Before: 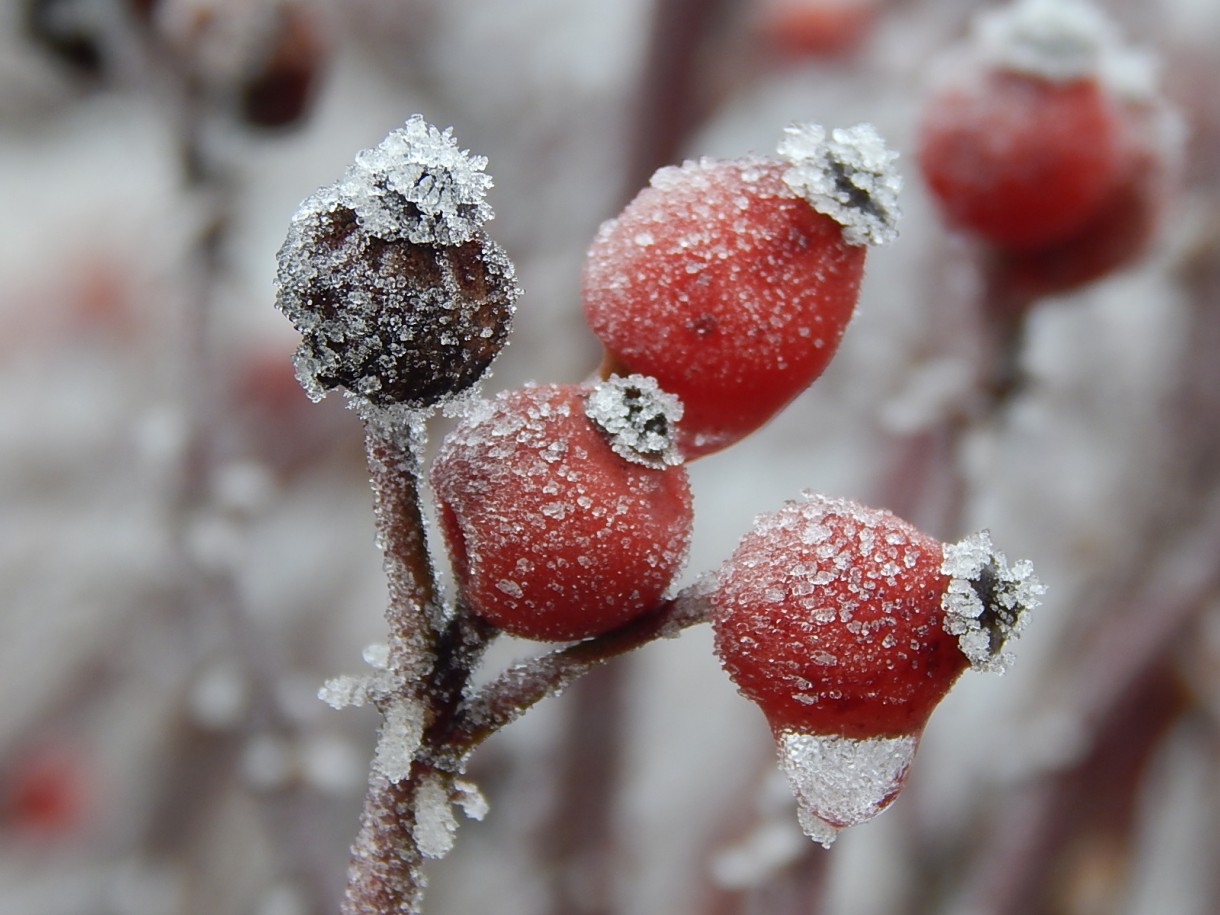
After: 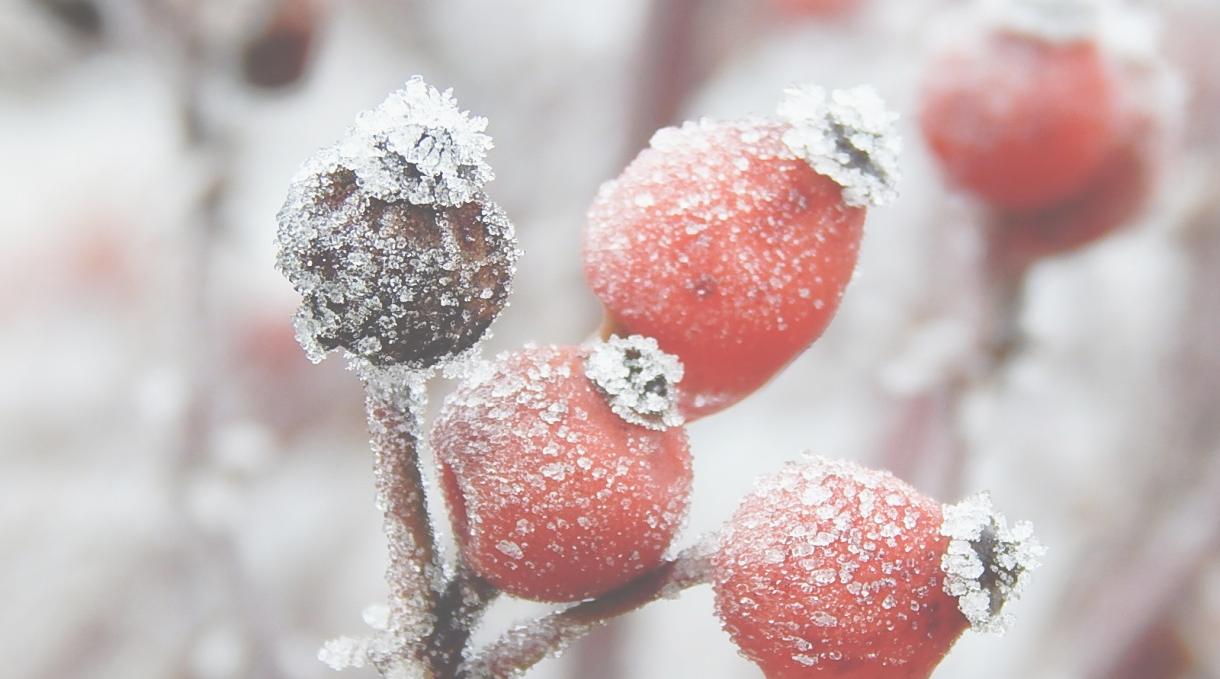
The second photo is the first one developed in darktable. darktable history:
base curve: curves: ch0 [(0, 0) (0.025, 0.046) (0.112, 0.277) (0.467, 0.74) (0.814, 0.929) (1, 0.942)], preserve colors none
crop: top 4.3%, bottom 21.392%
exposure: black level correction -0.042, exposure 0.063 EV, compensate highlight preservation false
